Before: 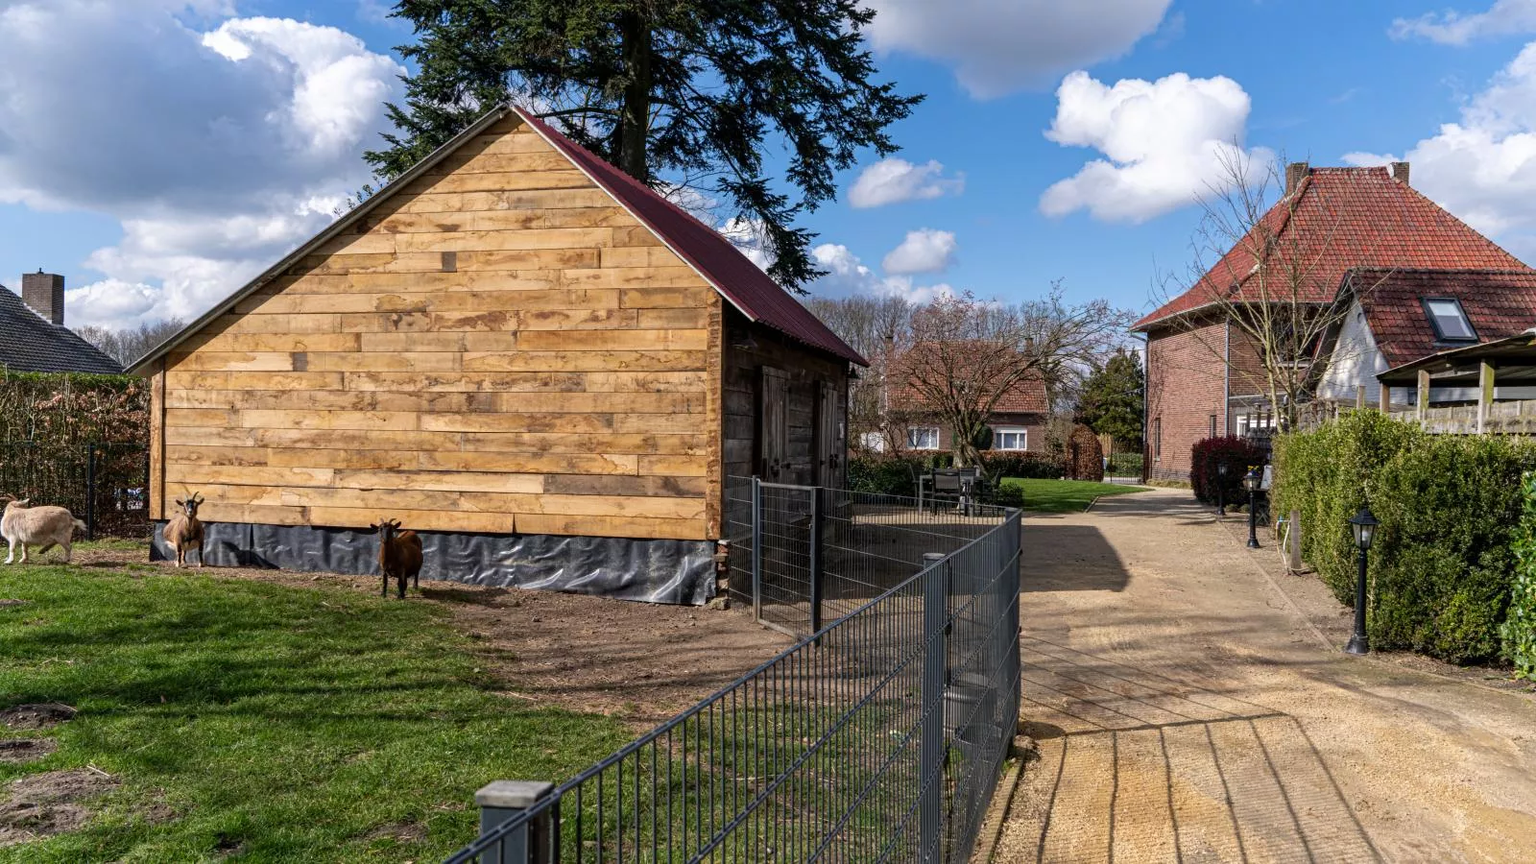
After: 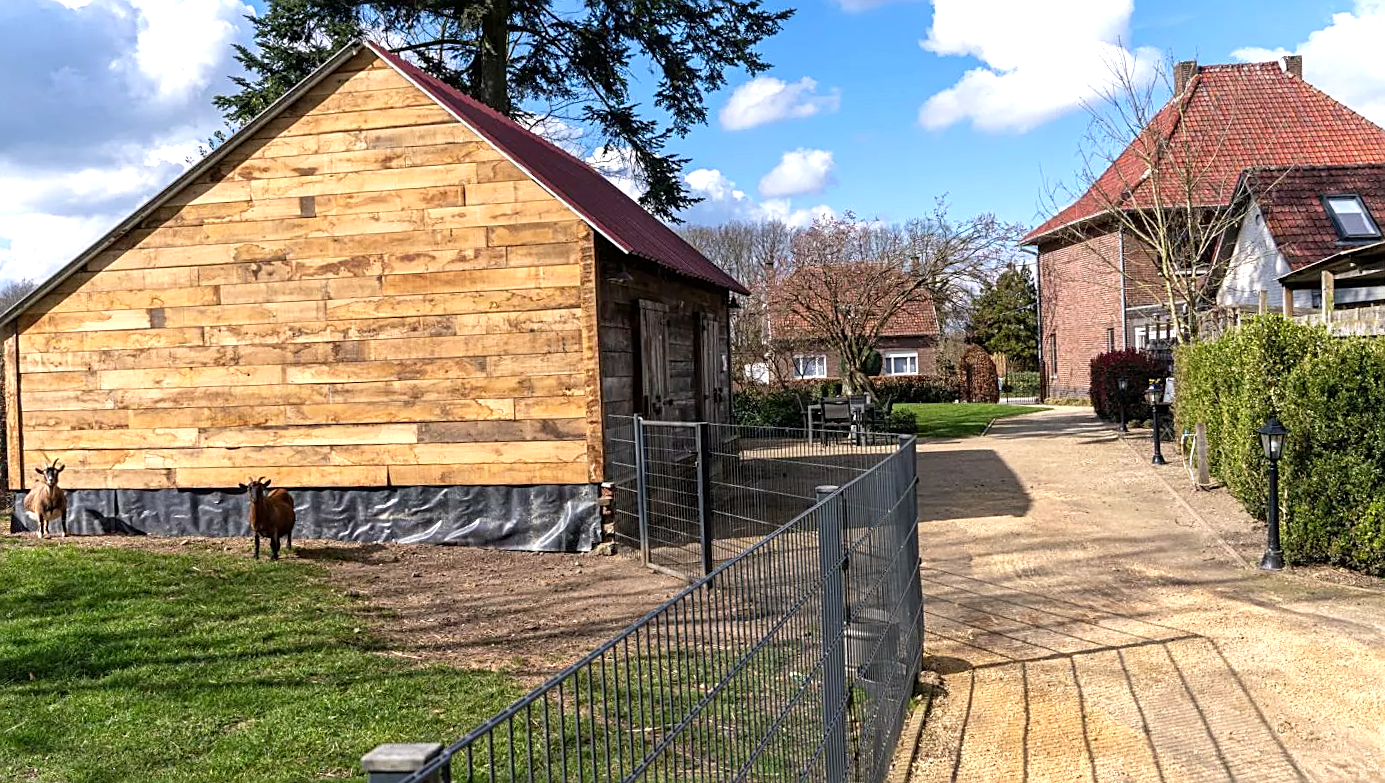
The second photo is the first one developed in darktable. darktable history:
exposure: exposure 0.645 EV, compensate exposure bias true, compensate highlight preservation false
sharpen: on, module defaults
crop and rotate: angle 2.75°, left 6.111%, top 5.679%
